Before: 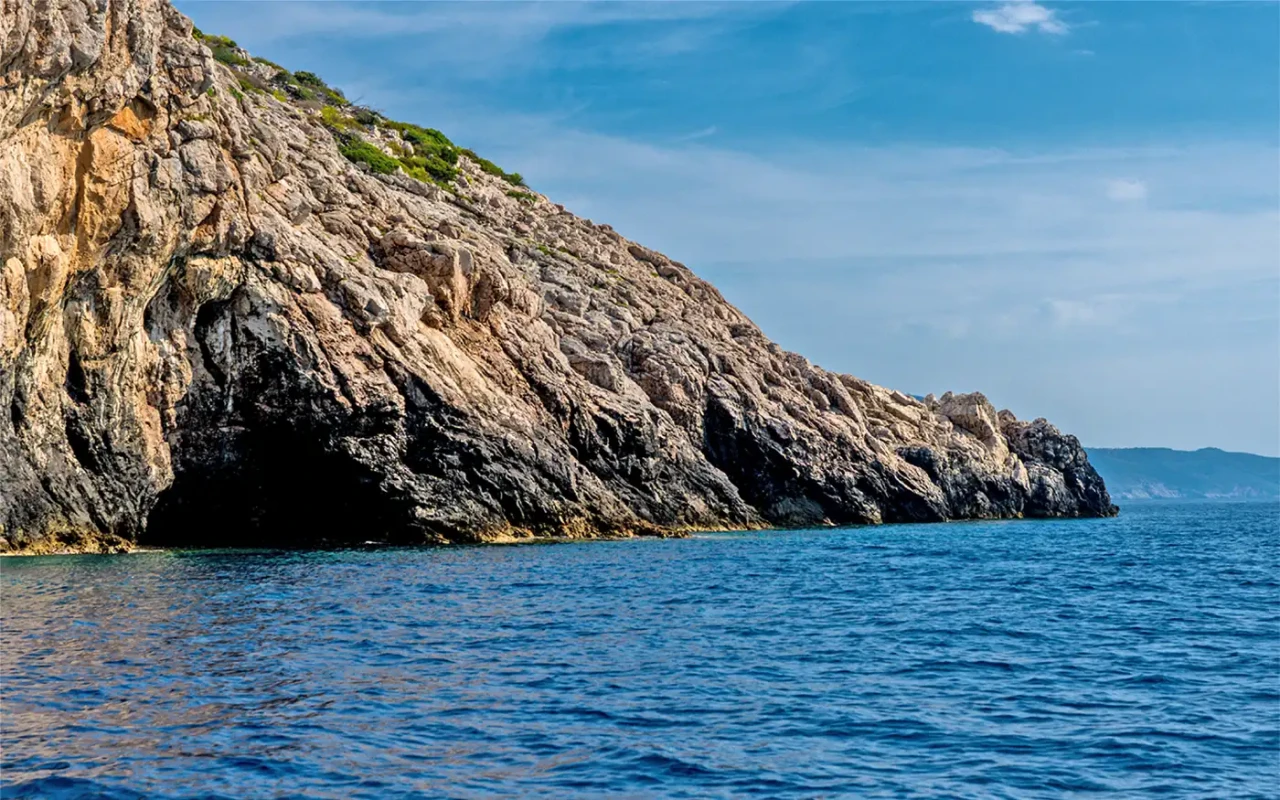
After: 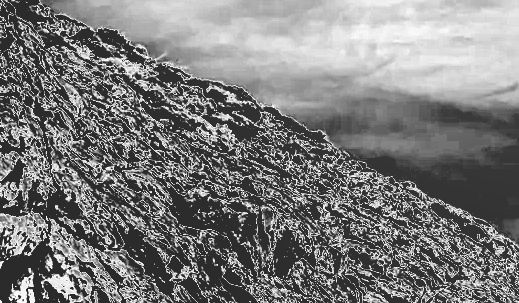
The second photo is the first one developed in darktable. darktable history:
bloom: size 38%, threshold 95%, strength 30%
contrast brightness saturation: contrast 0.02, brightness -1, saturation -1
shadows and highlights: white point adjustment 1, soften with gaussian
exposure: exposure 2.25 EV, compensate highlight preservation false
crop: left 15.452%, top 5.459%, right 43.956%, bottom 56.62%
global tonemap: drago (1, 100), detail 1
tone curve: curves: ch0 [(0, 0) (0.003, 0.015) (0.011, 0.021) (0.025, 0.032) (0.044, 0.046) (0.069, 0.062) (0.1, 0.08) (0.136, 0.117) (0.177, 0.165) (0.224, 0.221) (0.277, 0.298) (0.335, 0.385) (0.399, 0.469) (0.468, 0.558) (0.543, 0.637) (0.623, 0.708) (0.709, 0.771) (0.801, 0.84) (0.898, 0.907) (1, 1)], preserve colors none
